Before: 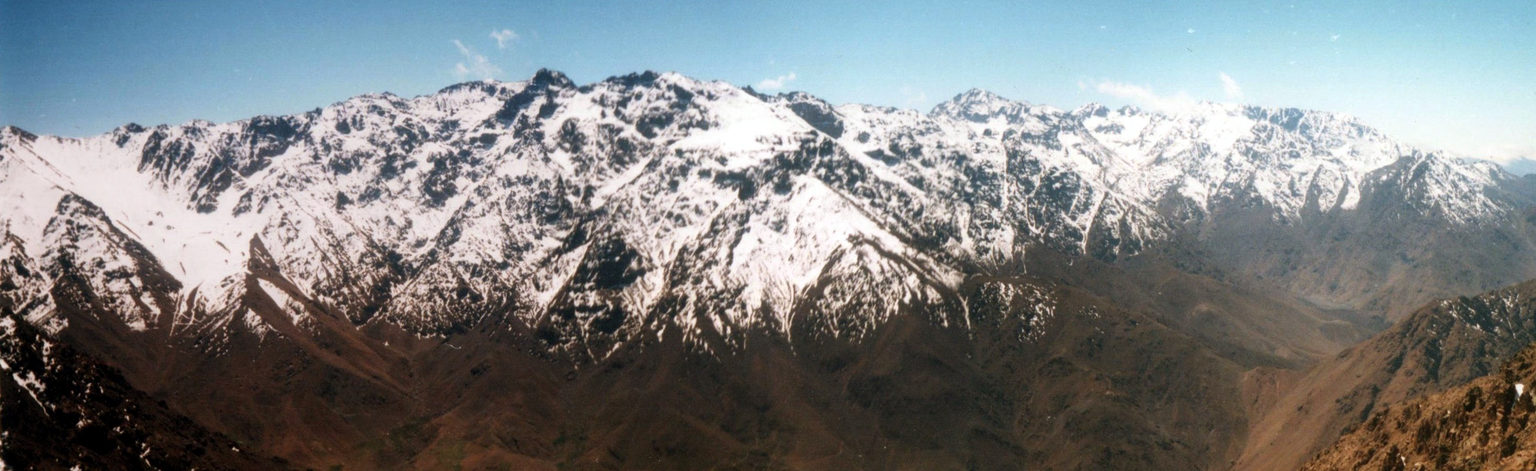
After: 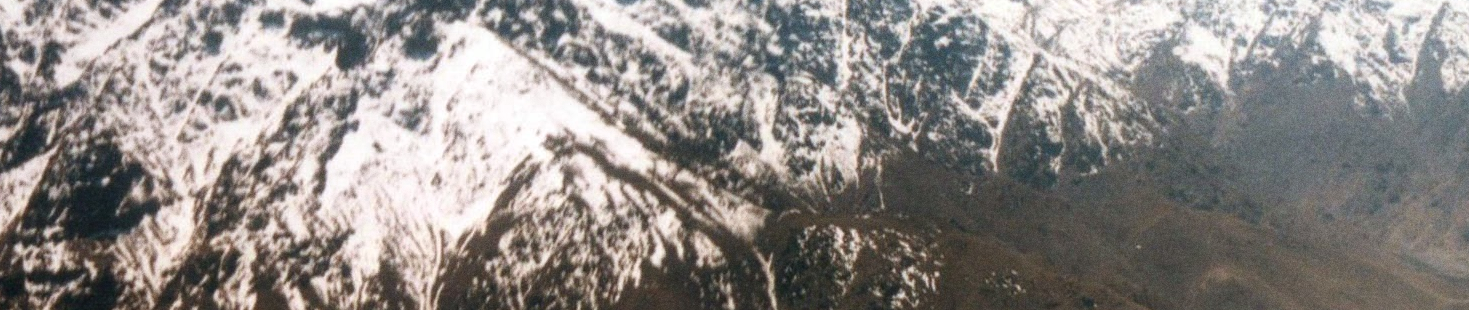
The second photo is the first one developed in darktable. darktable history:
crop: left 36.607%, top 34.735%, right 13.146%, bottom 30.611%
grain: coarseness 0.09 ISO
